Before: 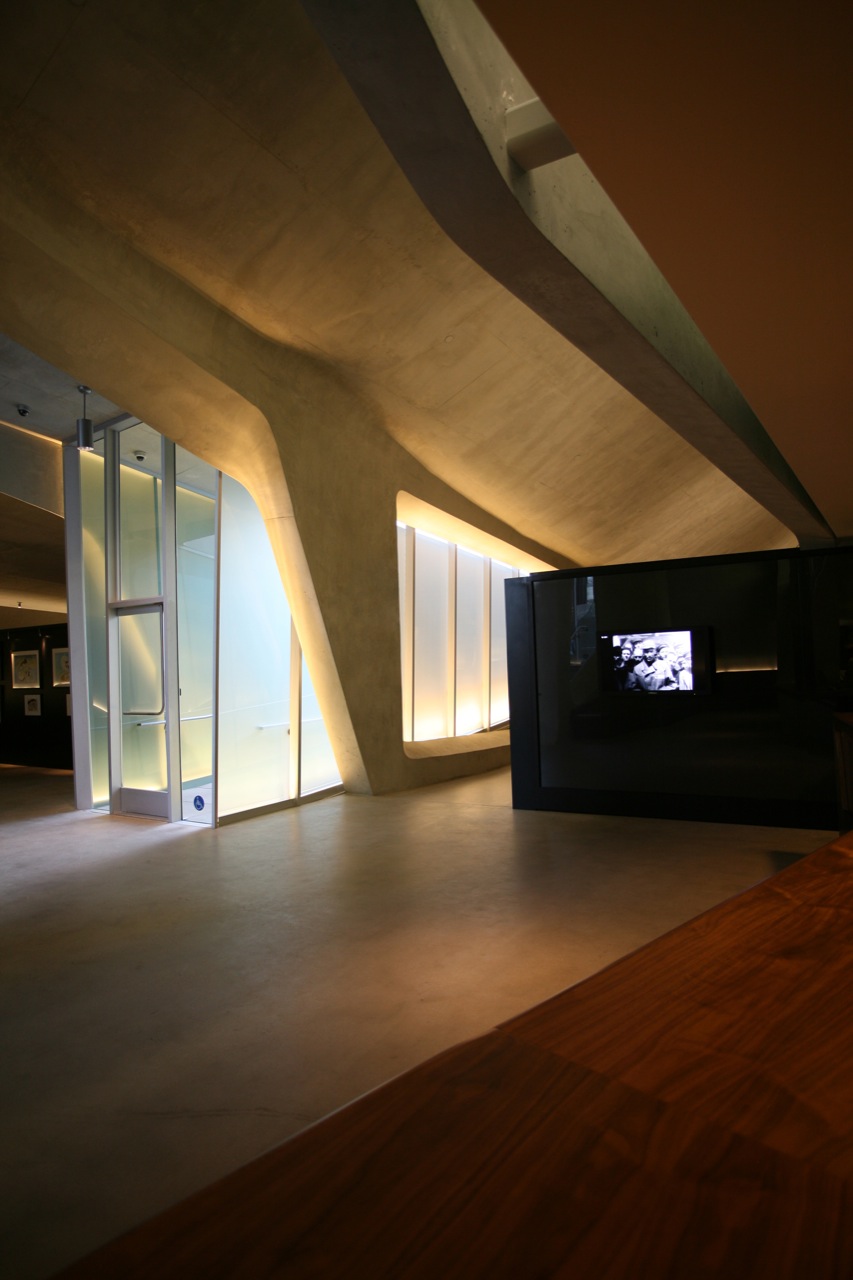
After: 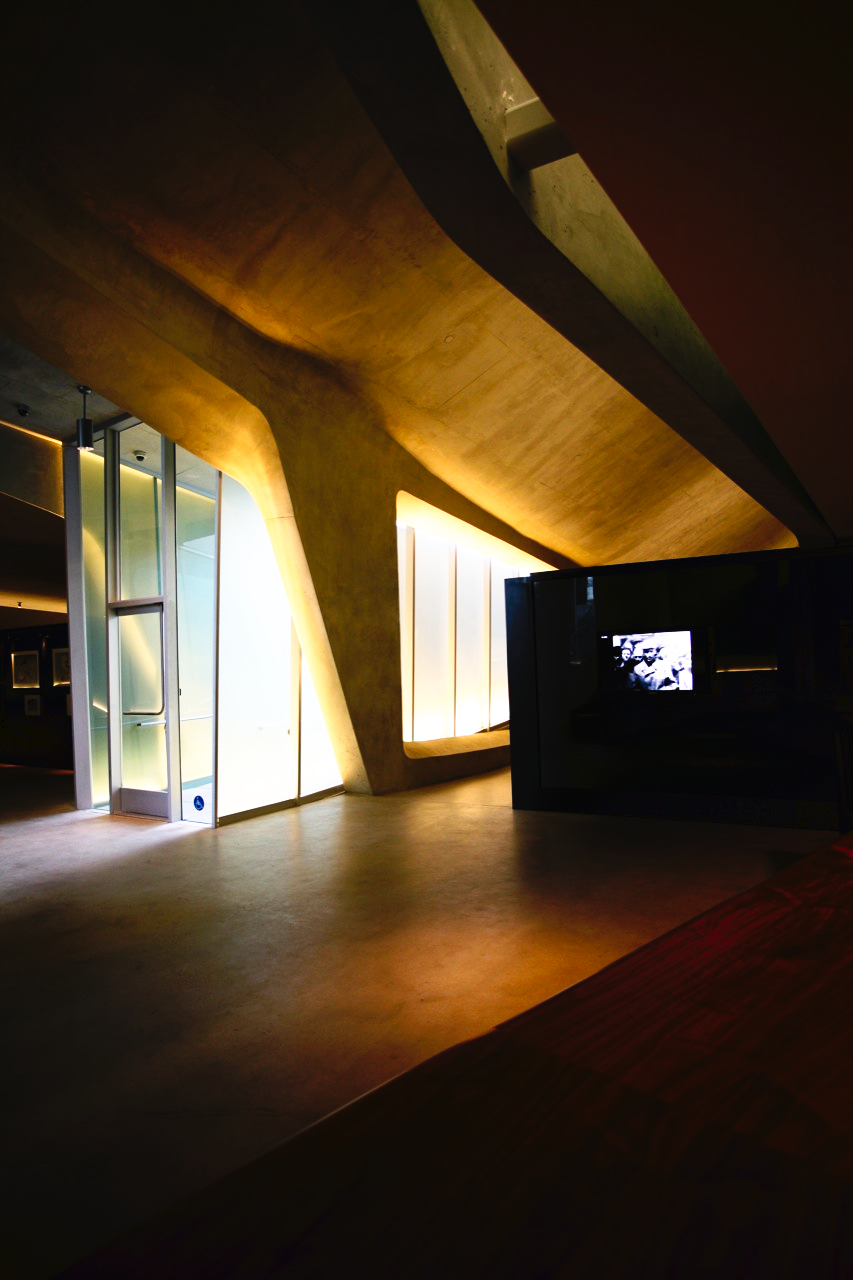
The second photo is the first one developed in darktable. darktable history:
tone curve: curves: ch0 [(0, 0) (0.003, 0.03) (0.011, 0.022) (0.025, 0.018) (0.044, 0.031) (0.069, 0.035) (0.1, 0.04) (0.136, 0.046) (0.177, 0.063) (0.224, 0.087) (0.277, 0.15) (0.335, 0.252) (0.399, 0.354) (0.468, 0.475) (0.543, 0.602) (0.623, 0.73) (0.709, 0.856) (0.801, 0.945) (0.898, 0.987) (1, 1)], preserve colors none
color balance rgb: global vibrance 0.5%
